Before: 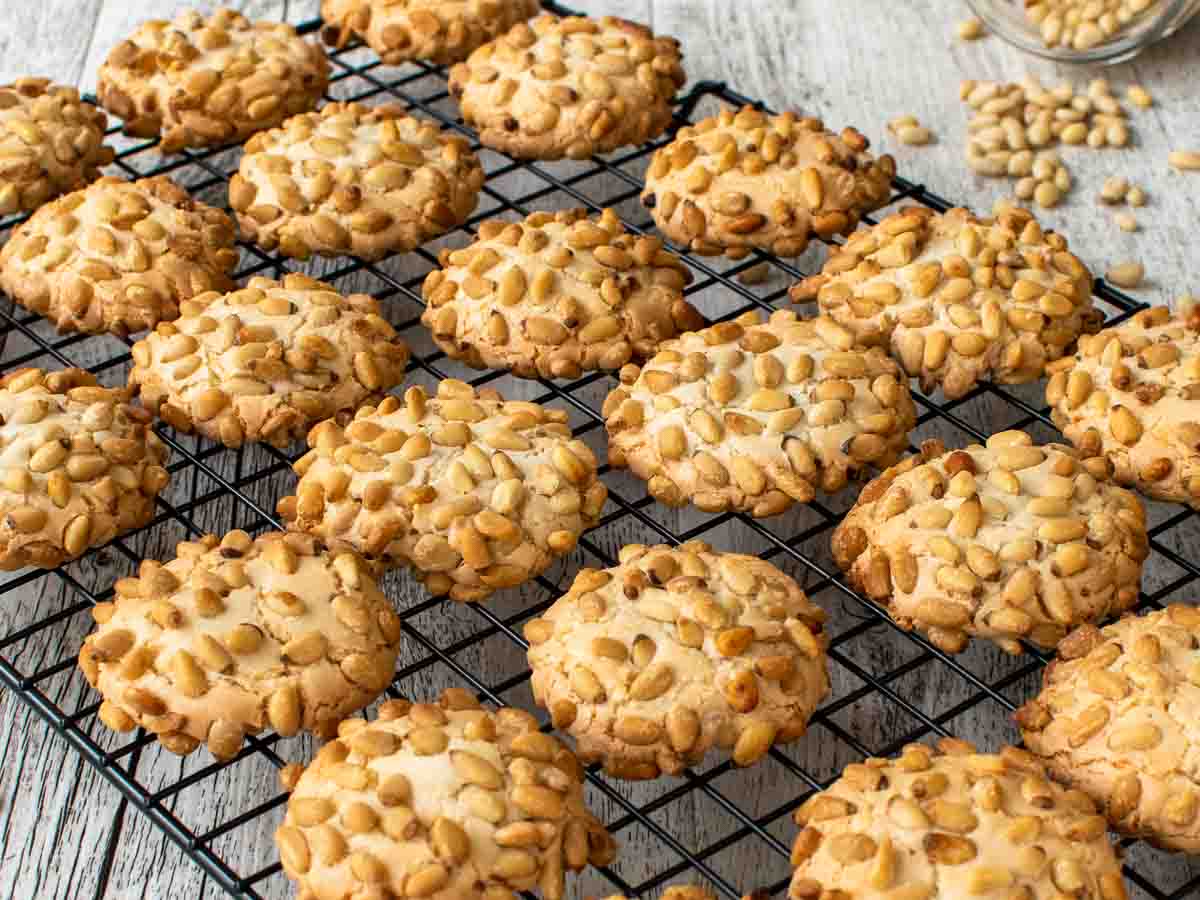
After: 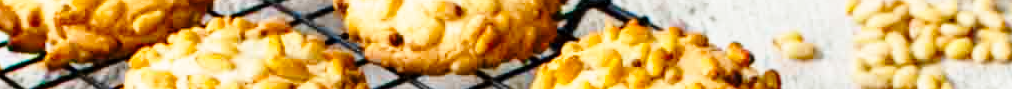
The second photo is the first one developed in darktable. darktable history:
base curve: curves: ch0 [(0, 0) (0.028, 0.03) (0.121, 0.232) (0.46, 0.748) (0.859, 0.968) (1, 1)], preserve colors none
color balance rgb: linear chroma grading › shadows -8%, linear chroma grading › global chroma 10%, perceptual saturation grading › global saturation 2%, perceptual saturation grading › highlights -2%, perceptual saturation grading › mid-tones 4%, perceptual saturation grading › shadows 8%, perceptual brilliance grading › global brilliance 2%, perceptual brilliance grading › highlights -4%, global vibrance 16%, saturation formula JzAzBz (2021)
crop and rotate: left 9.644%, top 9.491%, right 6.021%, bottom 80.509%
